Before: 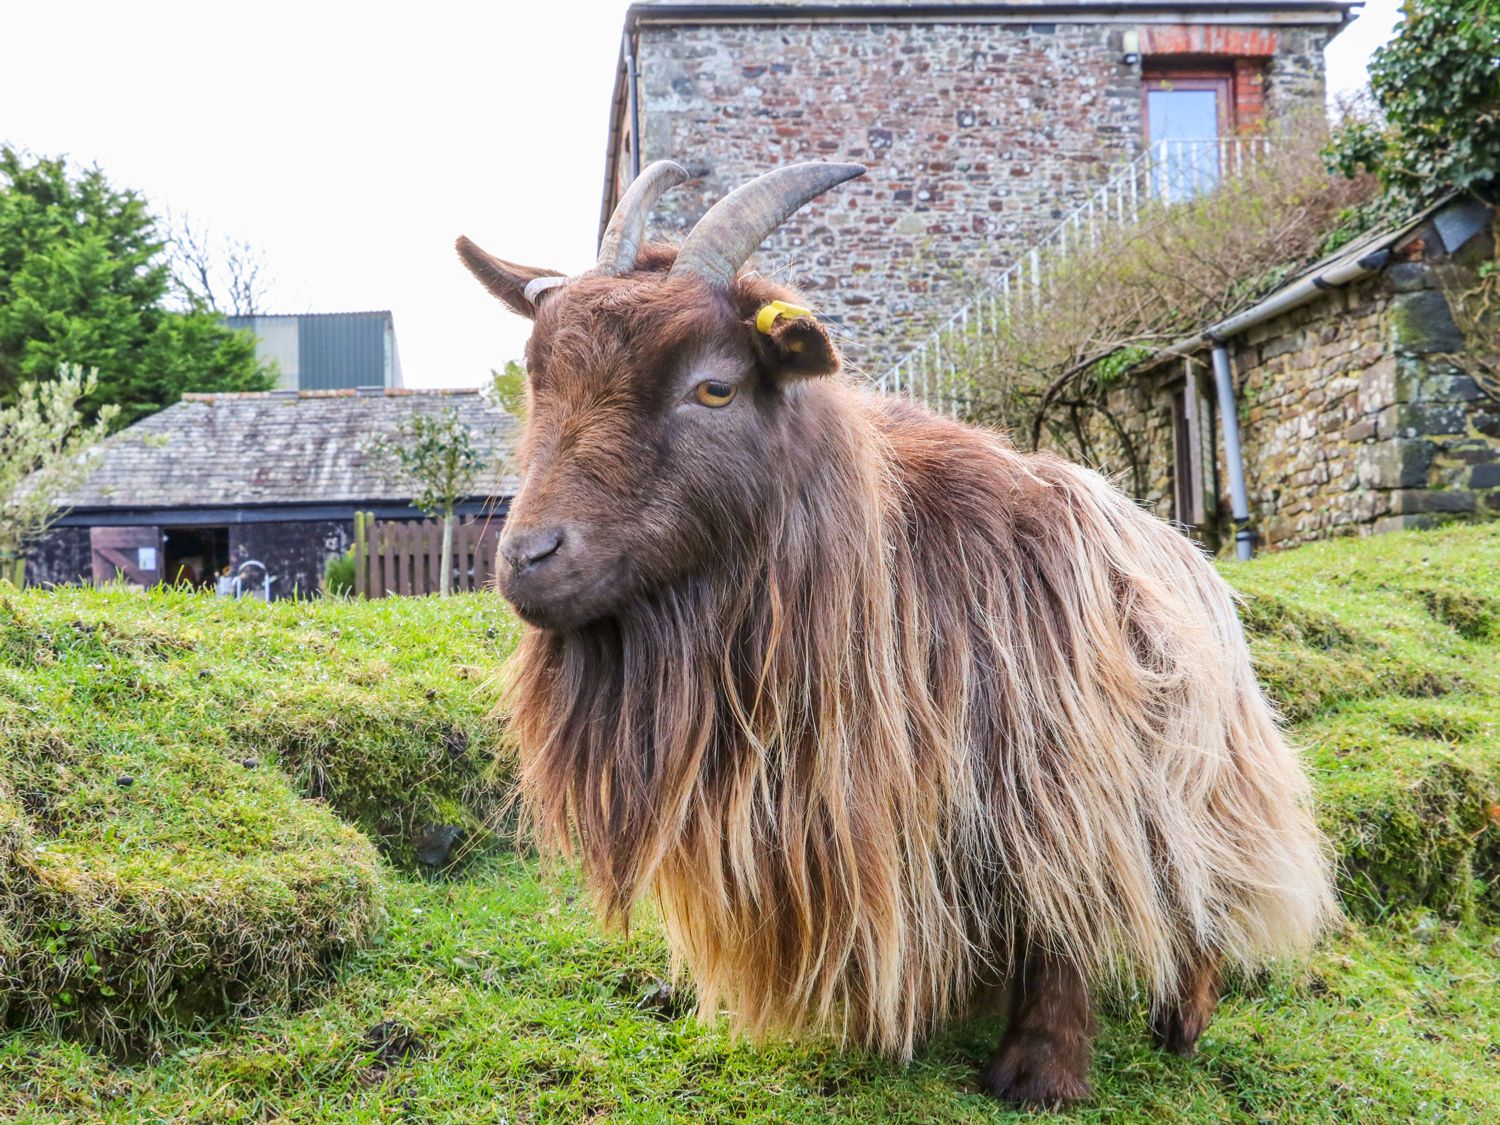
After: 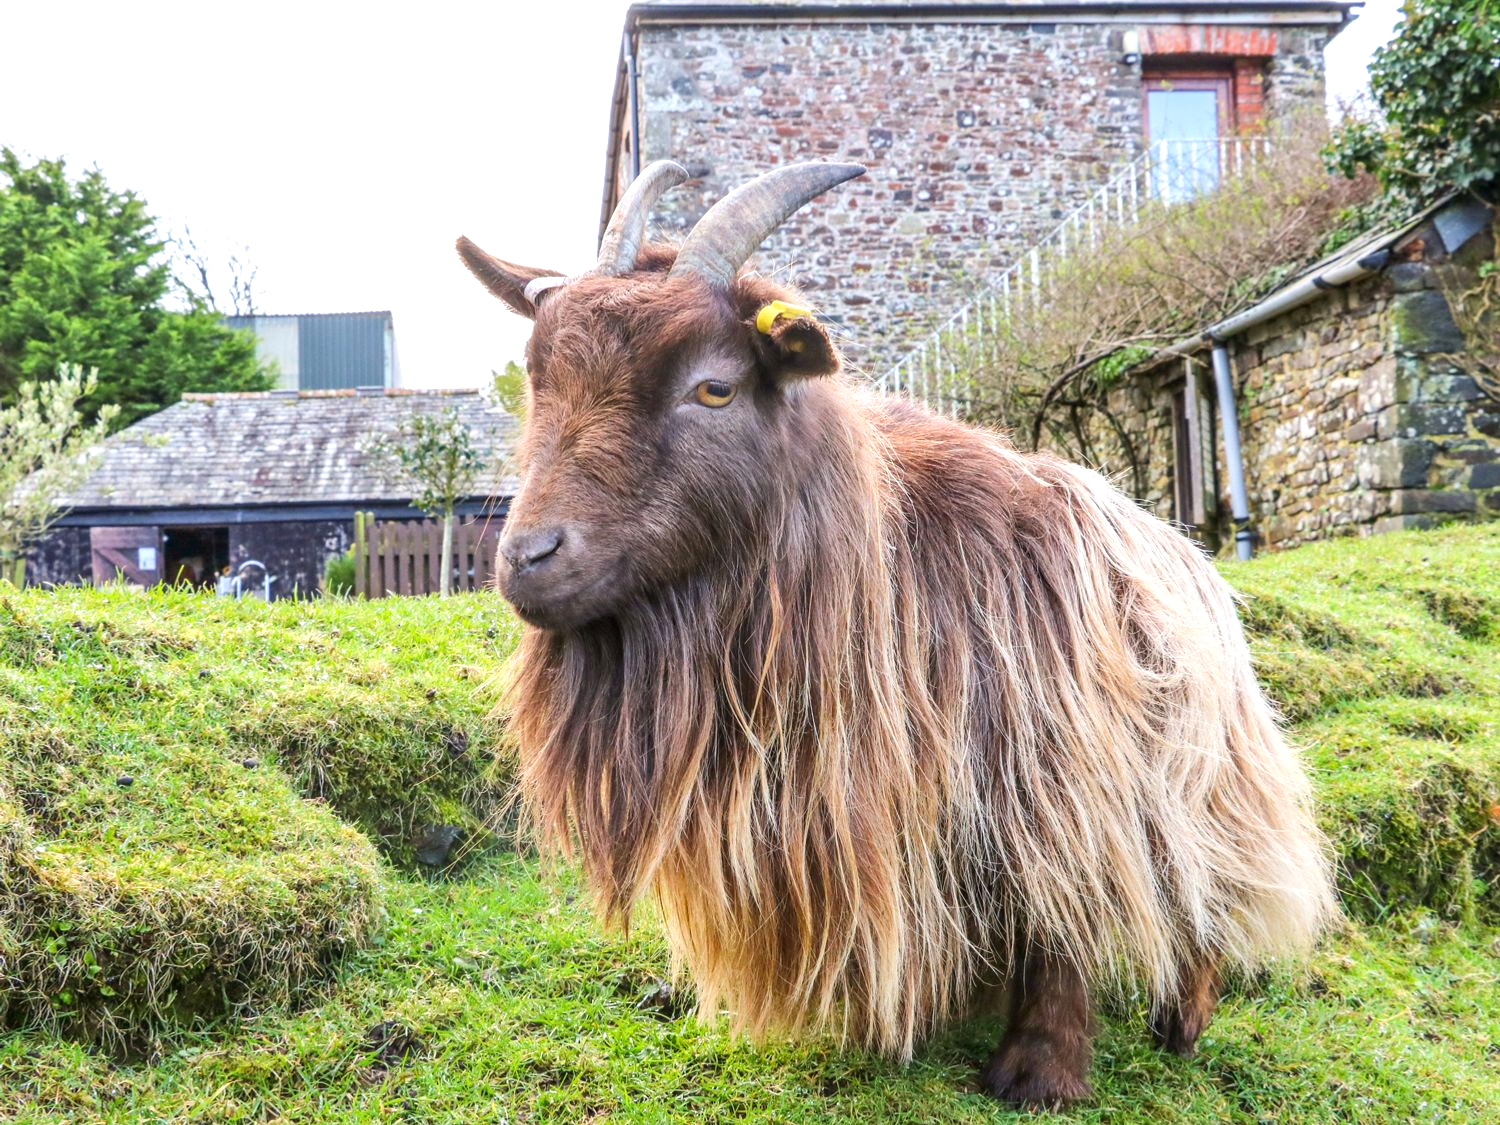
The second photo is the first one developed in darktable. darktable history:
exposure: exposure 0.203 EV, compensate exposure bias true, compensate highlight preservation false
levels: levels [0, 0.48, 0.961]
